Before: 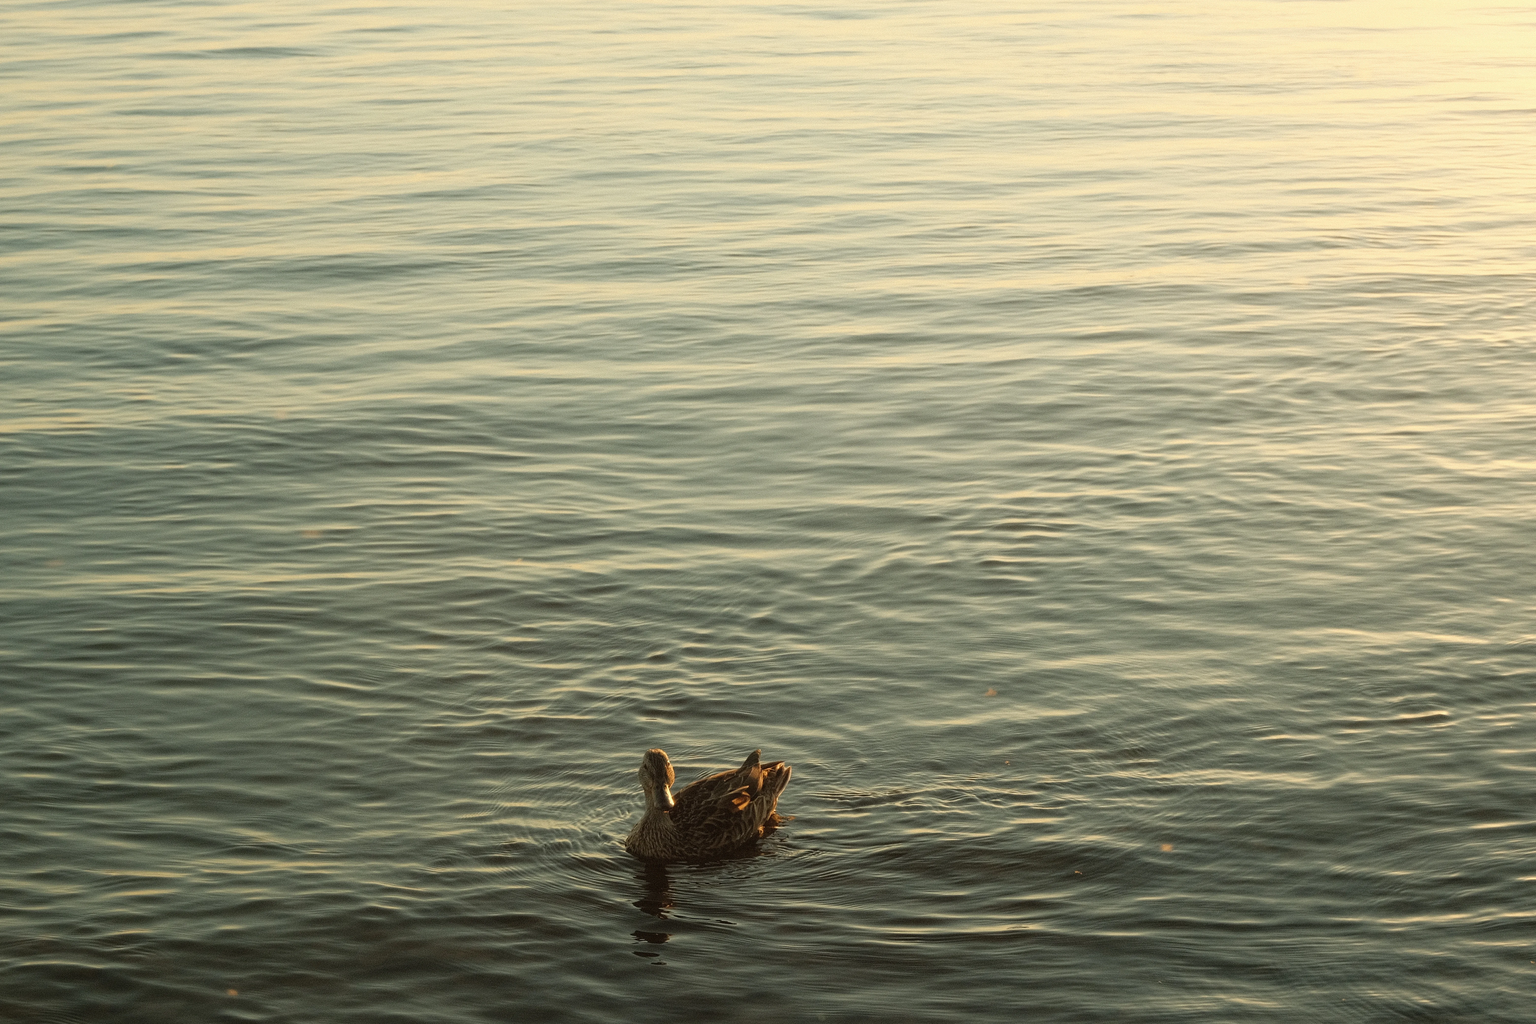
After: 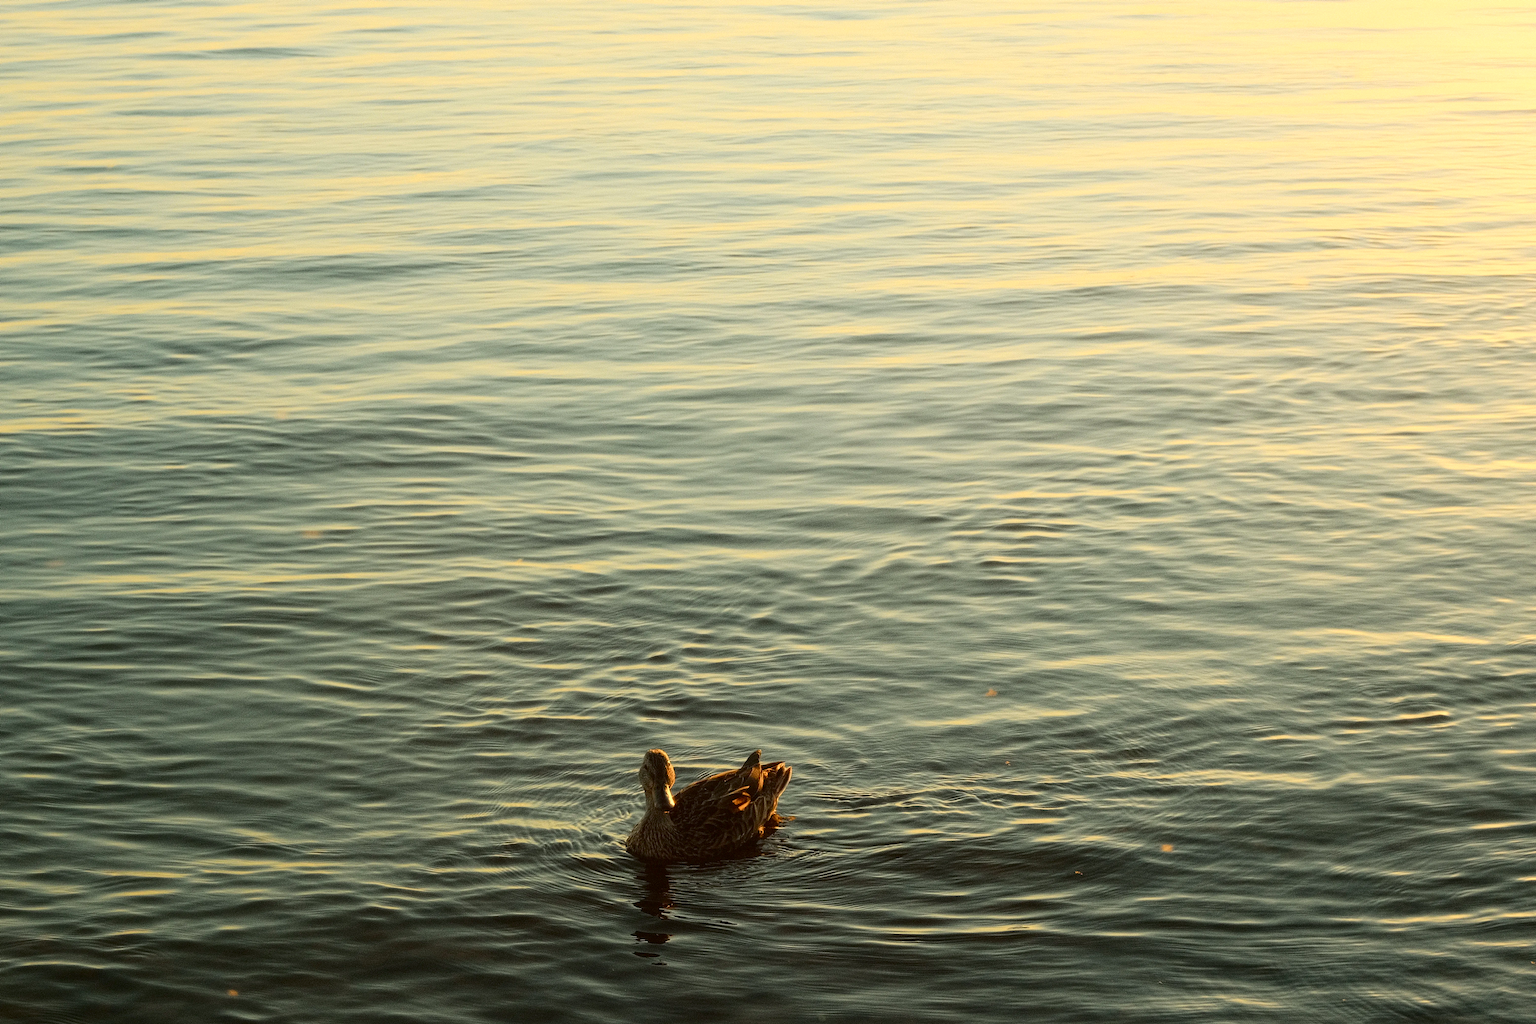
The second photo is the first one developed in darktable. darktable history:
tone curve: curves: ch0 [(0, 0) (0.126, 0.061) (0.338, 0.285) (0.494, 0.518) (0.703, 0.762) (1, 1)]; ch1 [(0, 0) (0.389, 0.313) (0.457, 0.442) (0.5, 0.501) (0.55, 0.578) (1, 1)]; ch2 [(0, 0) (0.44, 0.424) (0.501, 0.499) (0.557, 0.564) (0.613, 0.67) (0.707, 0.746) (1, 1)], color space Lab, independent channels, preserve colors none
